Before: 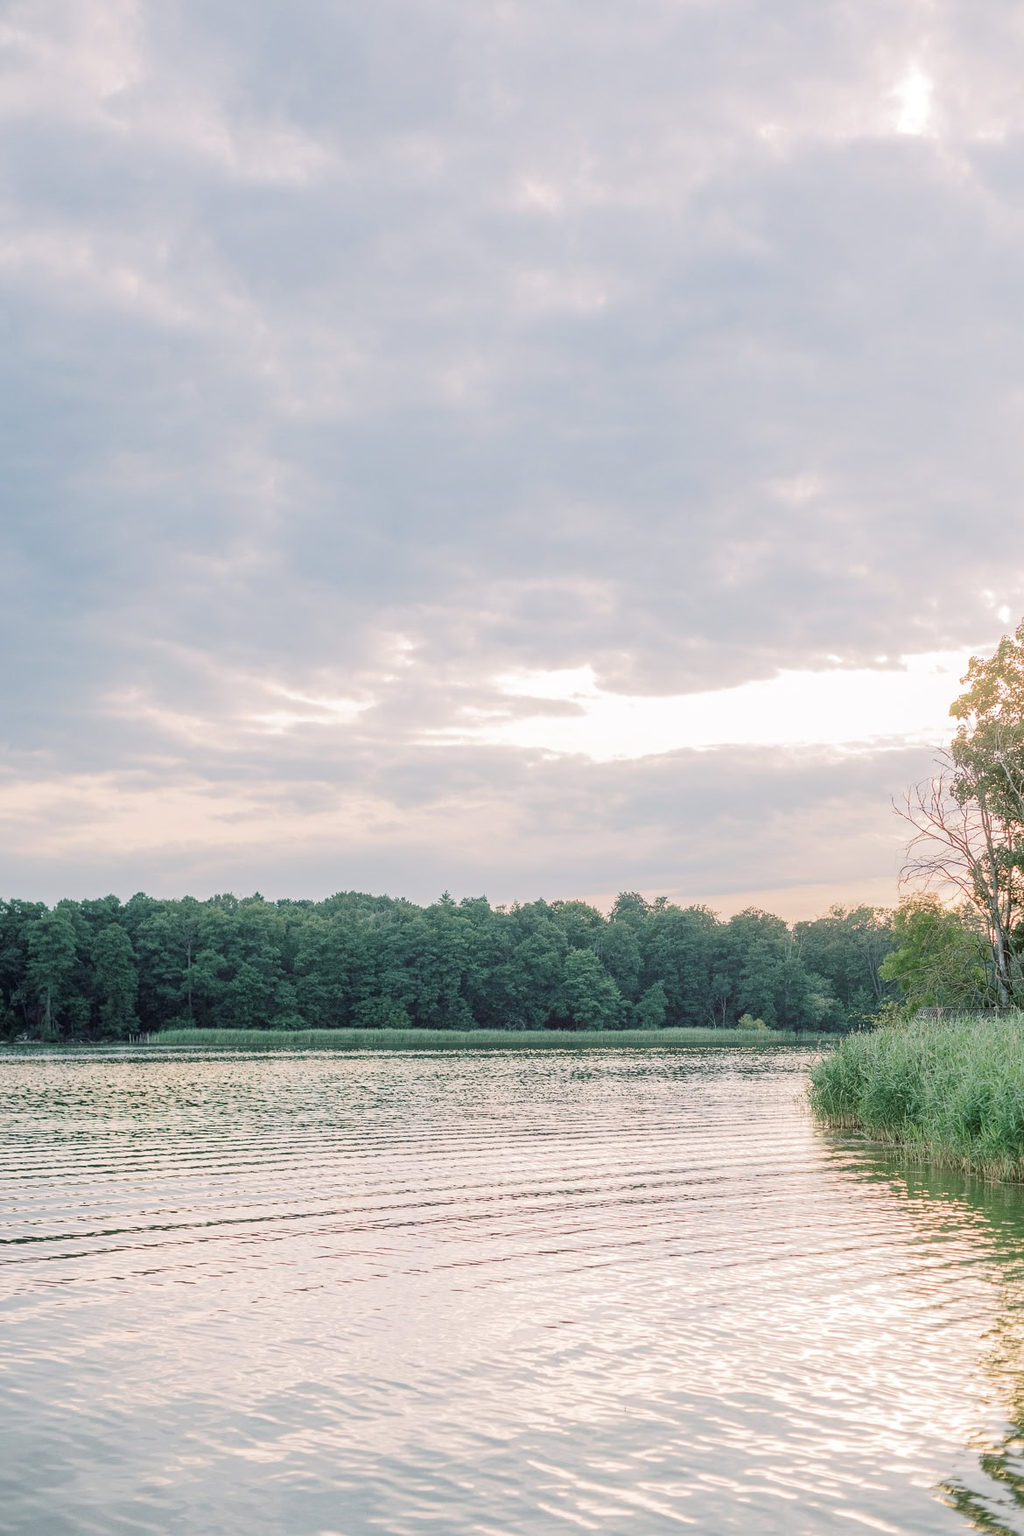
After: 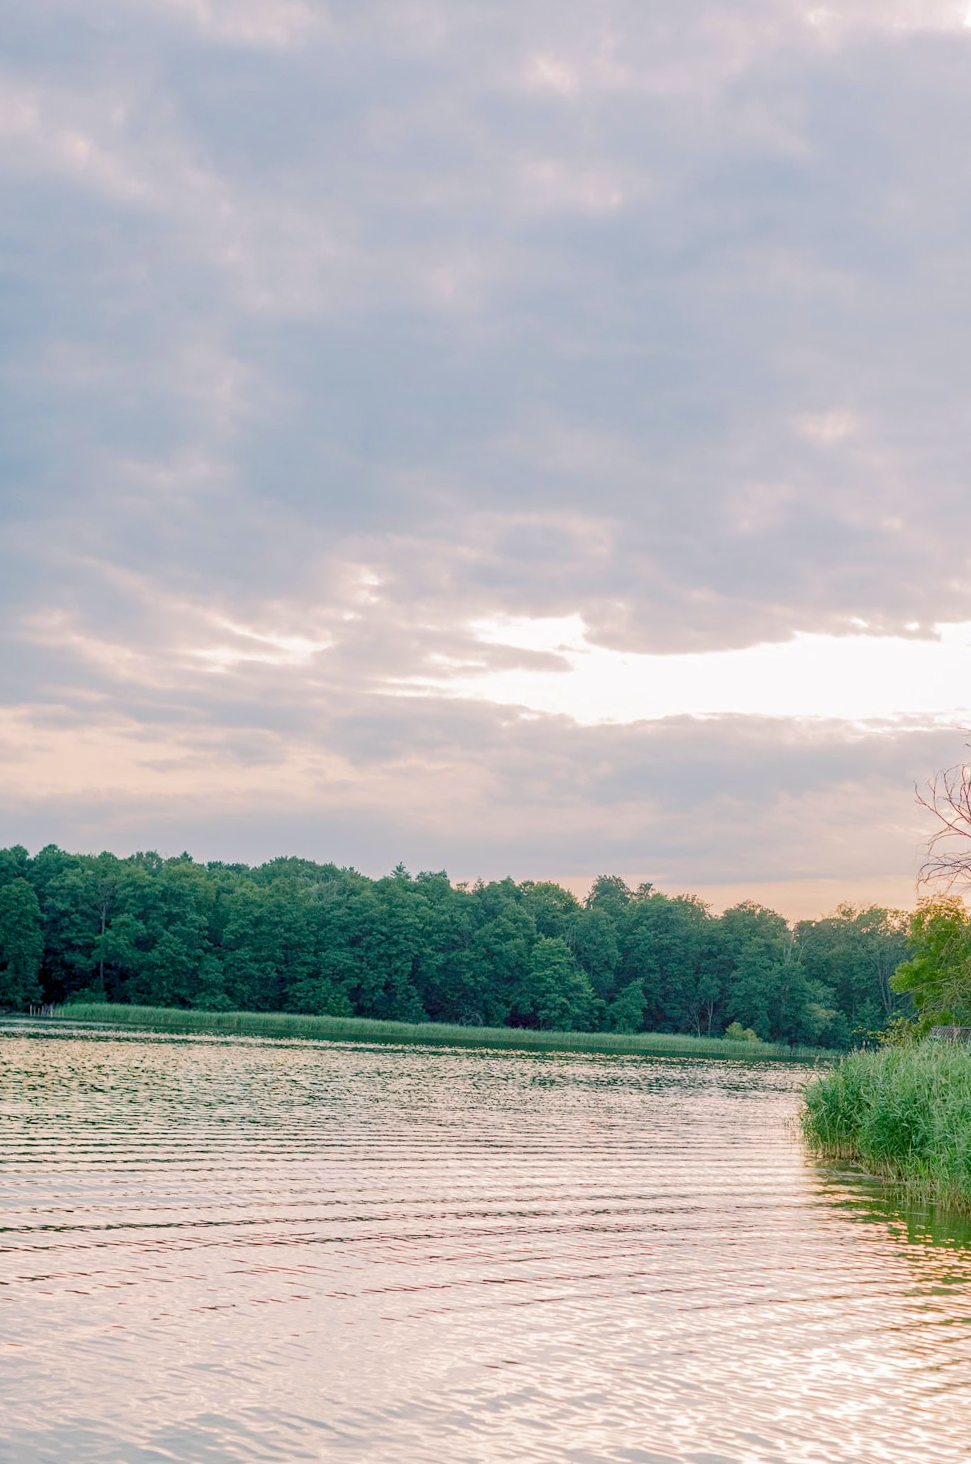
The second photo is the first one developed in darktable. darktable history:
crop and rotate: angle -3.24°, left 5.275%, top 5.166%, right 4.782%, bottom 4.471%
color balance rgb: global offset › luminance -0.858%, perceptual saturation grading › global saturation 37.067%, perceptual saturation grading › shadows 35.754%, global vibrance 9.301%
tone curve: curves: ch0 [(0, 0) (0.915, 0.89) (1, 1)], color space Lab, independent channels, preserve colors none
